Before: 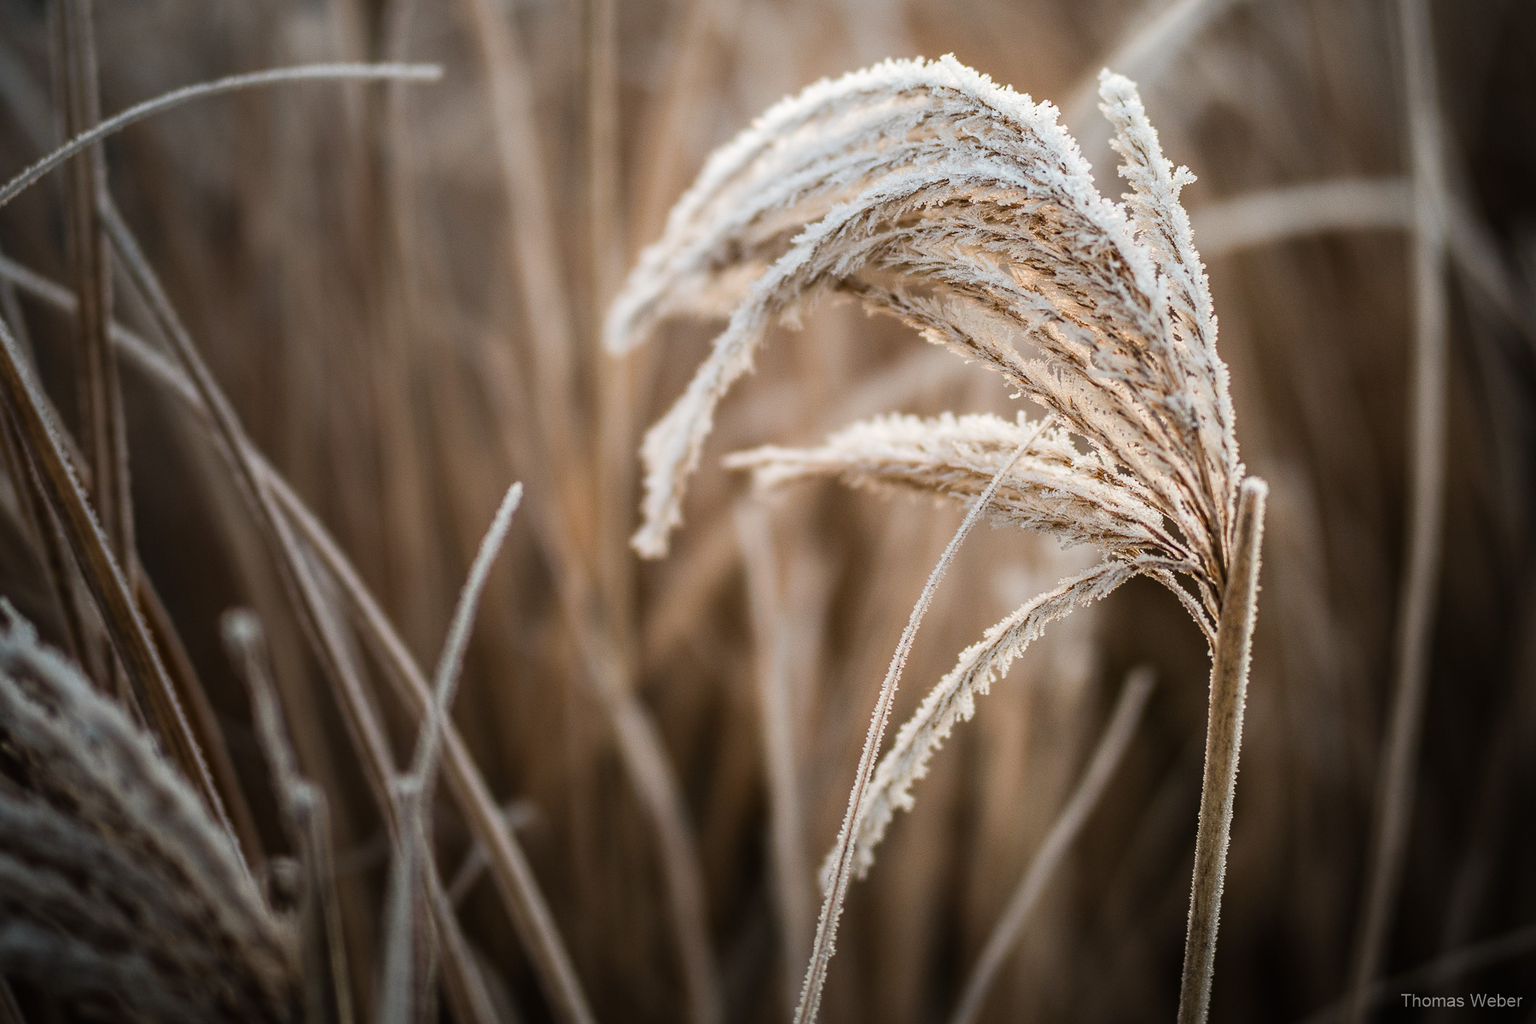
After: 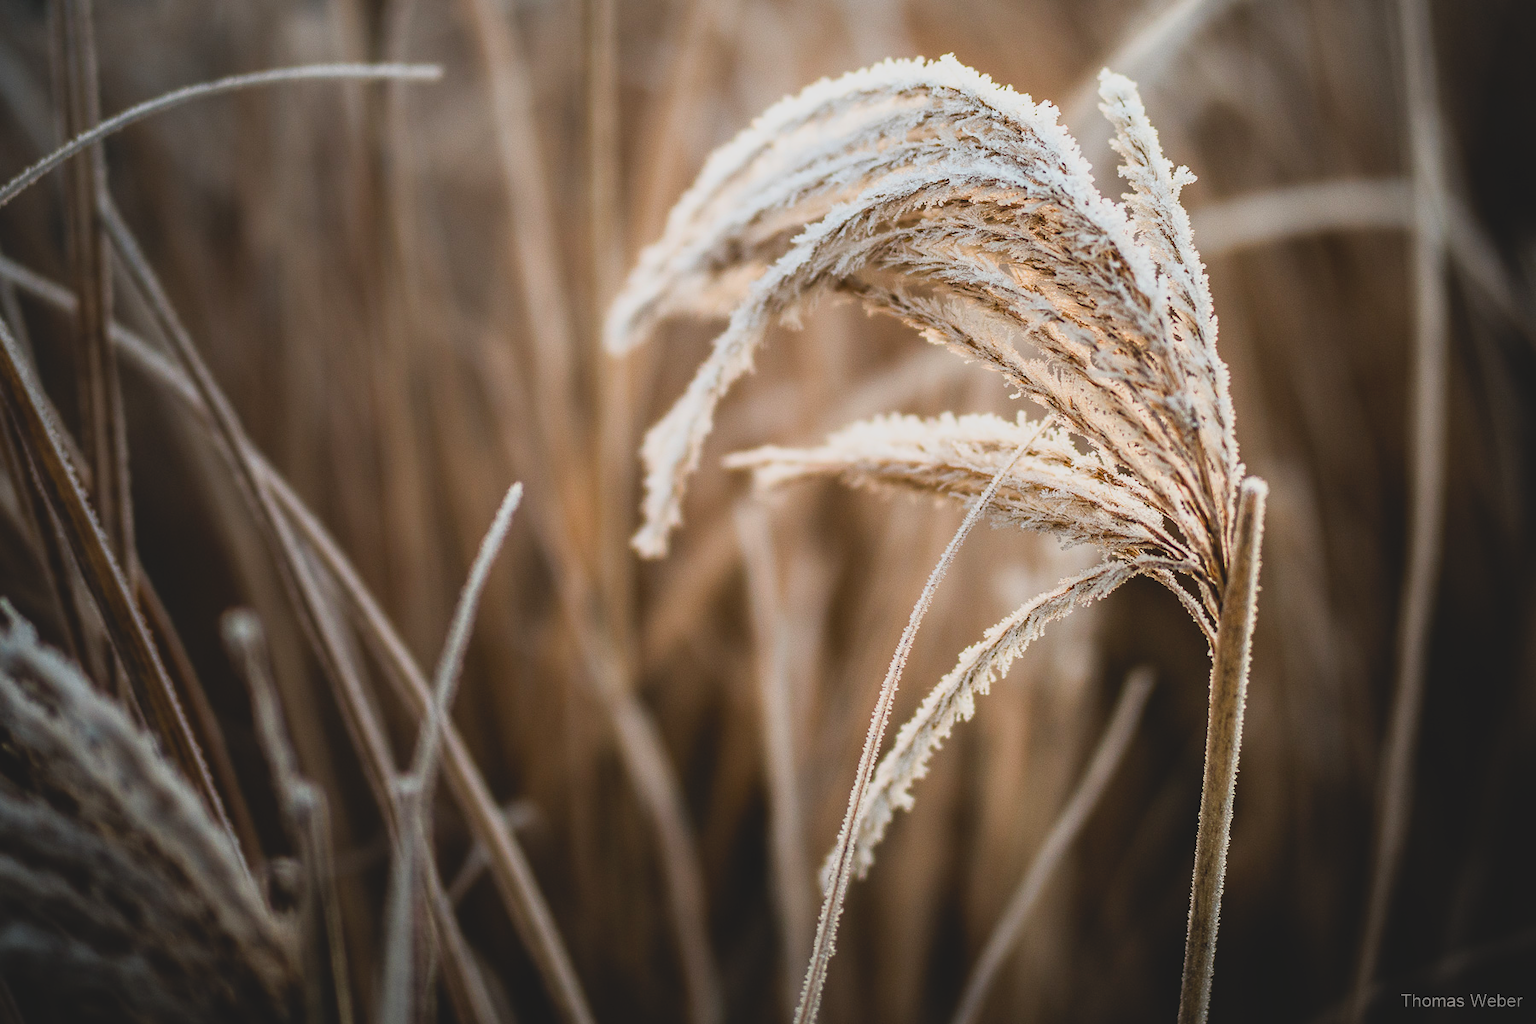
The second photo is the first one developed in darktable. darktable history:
filmic rgb: black relative exposure -9.08 EV, white relative exposure 2.31 EV, hardness 7.47
contrast brightness saturation: contrast -0.198, saturation 0.189
